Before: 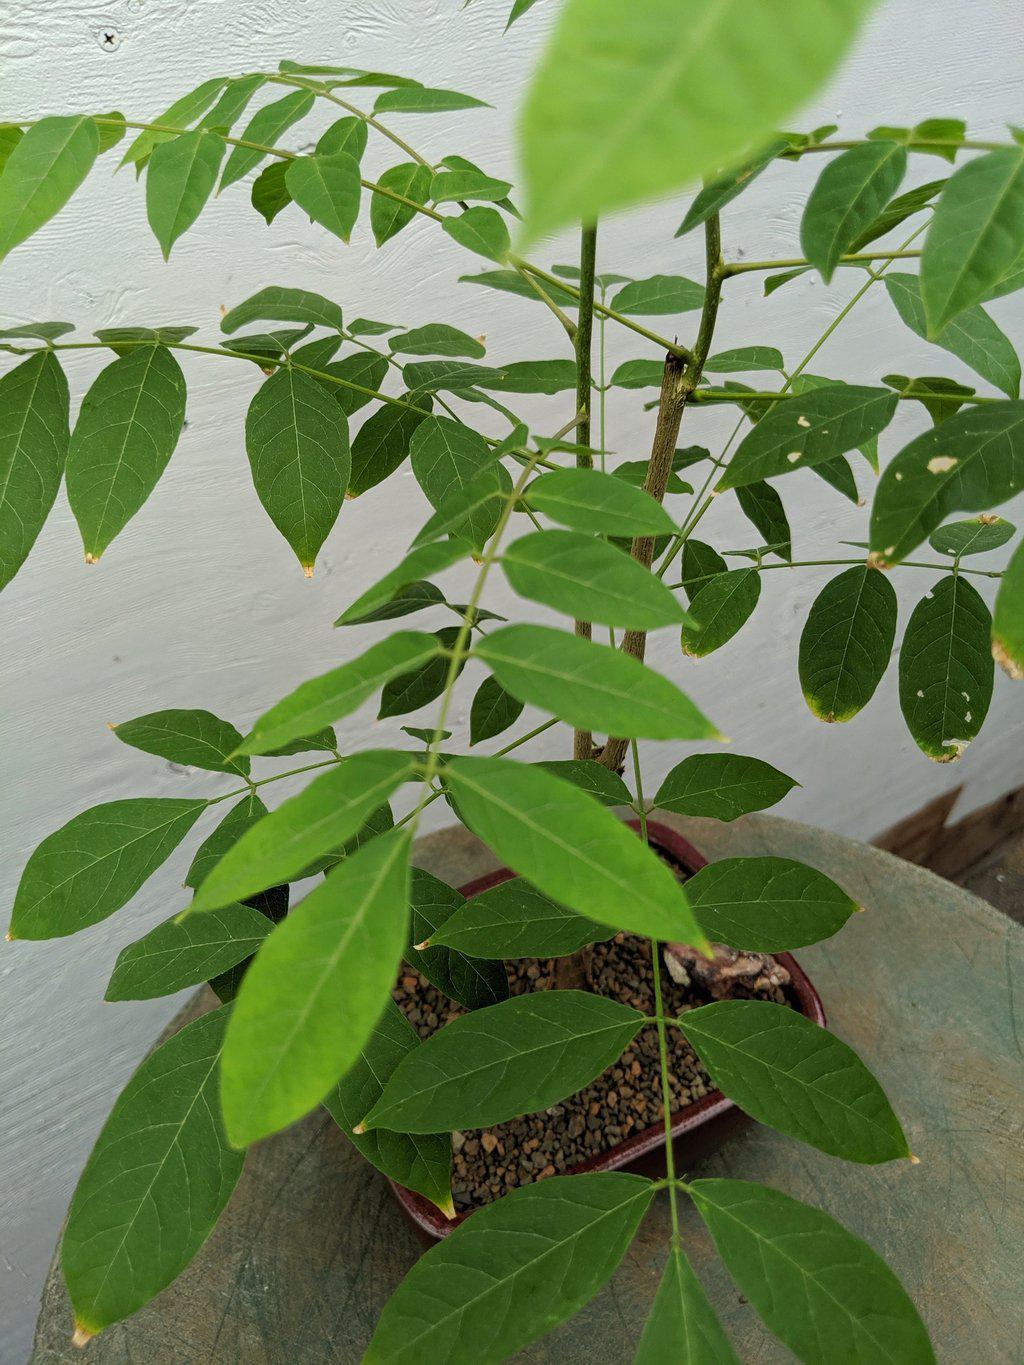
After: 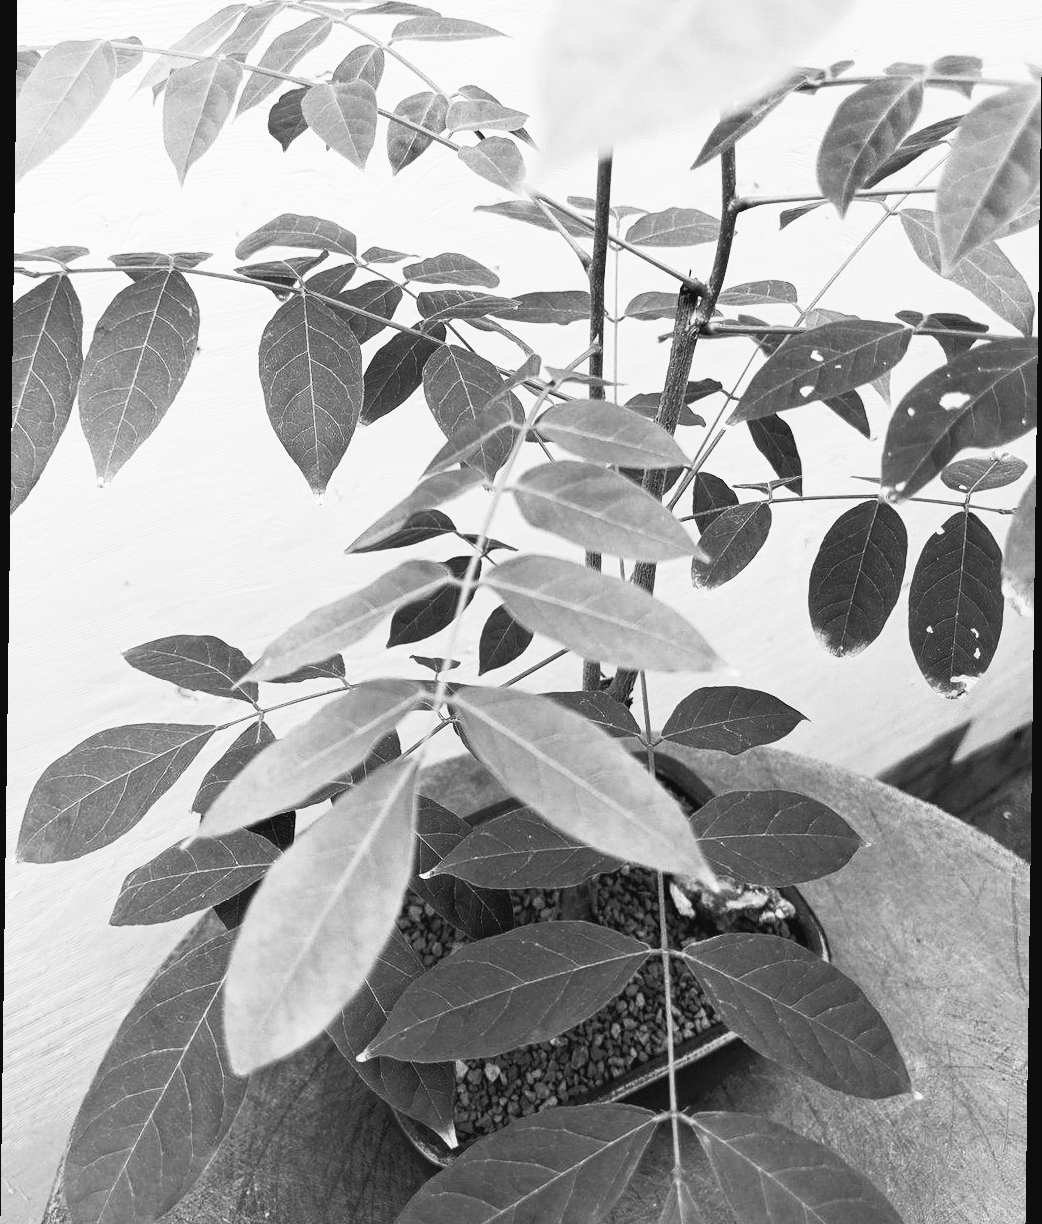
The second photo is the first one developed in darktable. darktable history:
color balance: lift [1, 0.998, 1.001, 1.002], gamma [1, 1.02, 1, 0.98], gain [1, 1.02, 1.003, 0.98]
crop and rotate: top 5.609%, bottom 5.609%
contrast brightness saturation: contrast 0.57, brightness 0.57, saturation -0.34
monochrome: on, module defaults
rotate and perspective: rotation 0.8°, automatic cropping off
color zones: curves: ch0 [(0, 0.613) (0.01, 0.613) (0.245, 0.448) (0.498, 0.529) (0.642, 0.665) (0.879, 0.777) (0.99, 0.613)]; ch1 [(0, 0) (0.143, 0) (0.286, 0) (0.429, 0) (0.571, 0) (0.714, 0) (0.857, 0)], mix -121.96%
white balance: emerald 1
